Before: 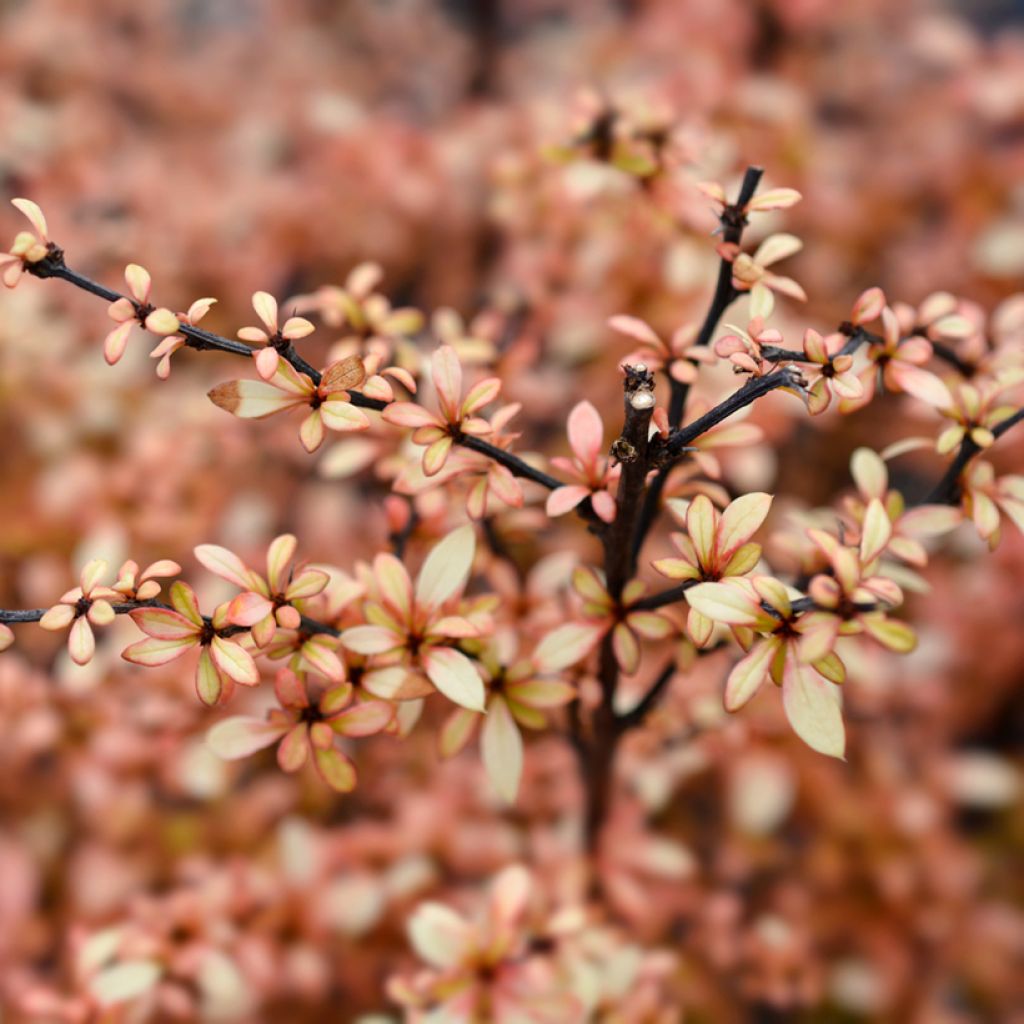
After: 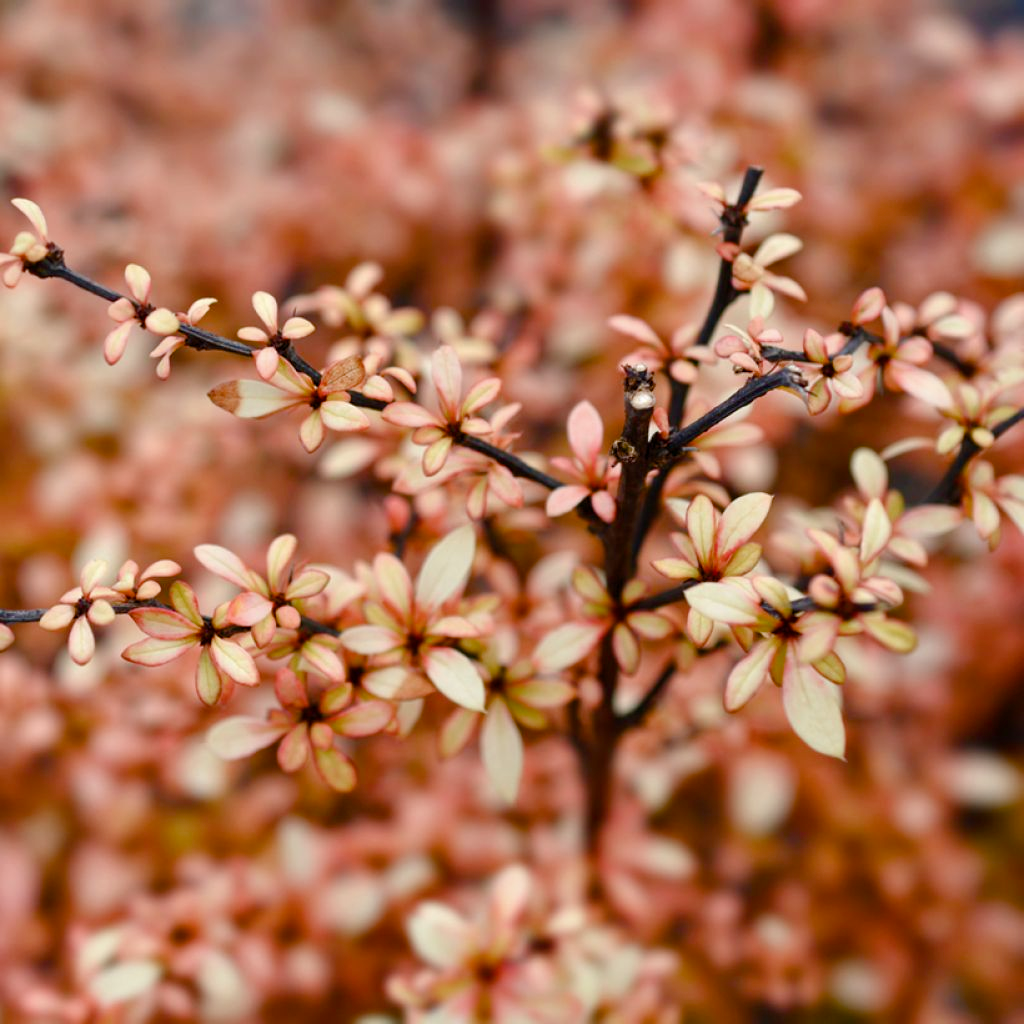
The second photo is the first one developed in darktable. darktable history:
color balance rgb: perceptual saturation grading › global saturation 20%, perceptual saturation grading › highlights -50.59%, perceptual saturation grading › shadows 30.931%, global vibrance 20%
